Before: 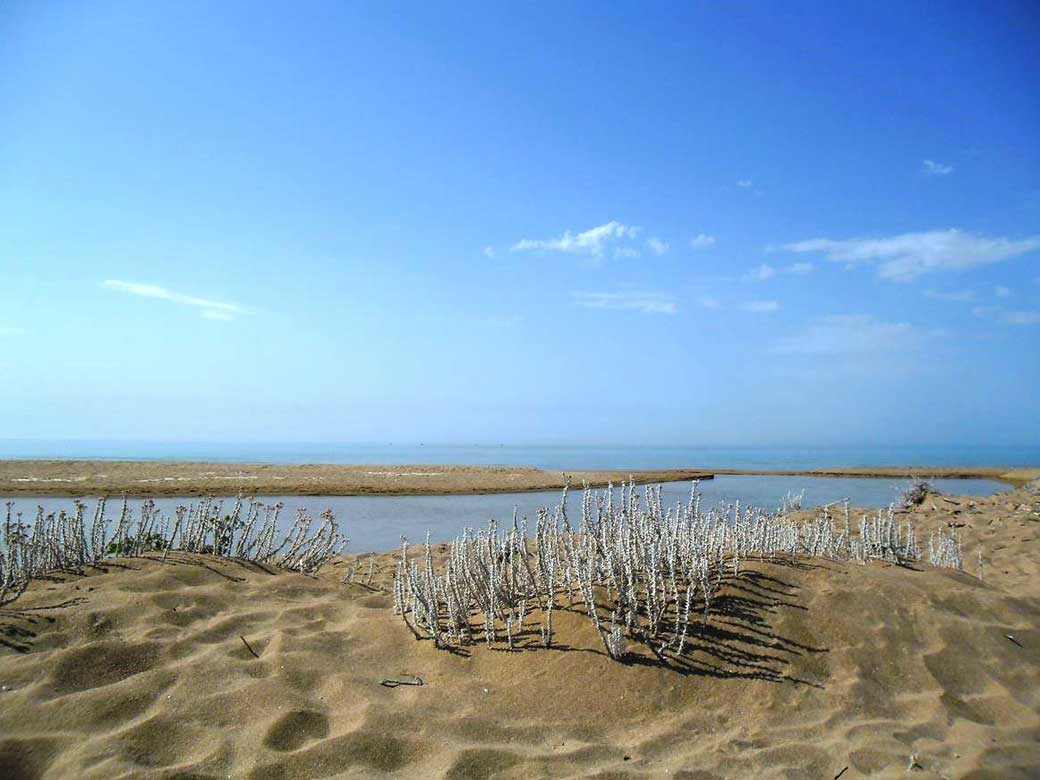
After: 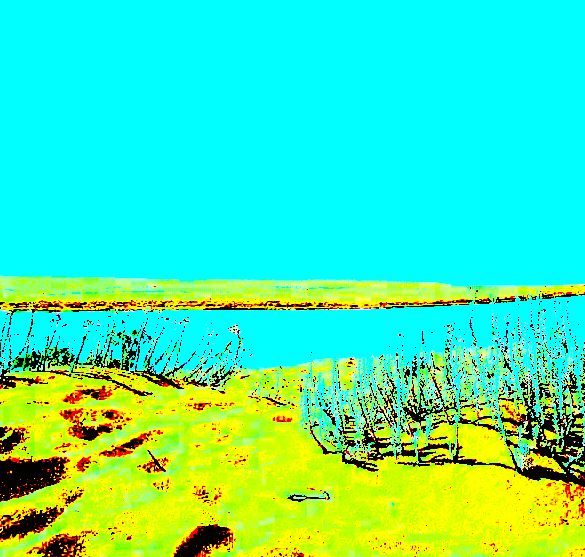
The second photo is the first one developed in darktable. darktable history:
color balance: mode lift, gamma, gain (sRGB), lift [0.997, 0.979, 1.021, 1.011], gamma [1, 1.084, 0.916, 0.998], gain [1, 0.87, 1.13, 1.101], contrast 4.55%, contrast fulcrum 38.24%, output saturation 104.09%
crop: left 8.966%, top 23.852%, right 34.699%, bottom 4.703%
exposure: black level correction 0.1, exposure 3 EV, compensate highlight preservation false
tone curve: curves: ch0 [(0, 0.005) (0.103, 0.097) (0.18, 0.22) (0.378, 0.482) (0.504, 0.631) (0.663, 0.801) (0.834, 0.914) (1, 0.971)]; ch1 [(0, 0) (0.172, 0.123) (0.324, 0.253) (0.396, 0.388) (0.478, 0.461) (0.499, 0.498) (0.522, 0.528) (0.604, 0.692) (0.704, 0.818) (1, 1)]; ch2 [(0, 0) (0.411, 0.424) (0.496, 0.5) (0.515, 0.519) (0.555, 0.585) (0.628, 0.703) (1, 1)], color space Lab, independent channels, preserve colors none
